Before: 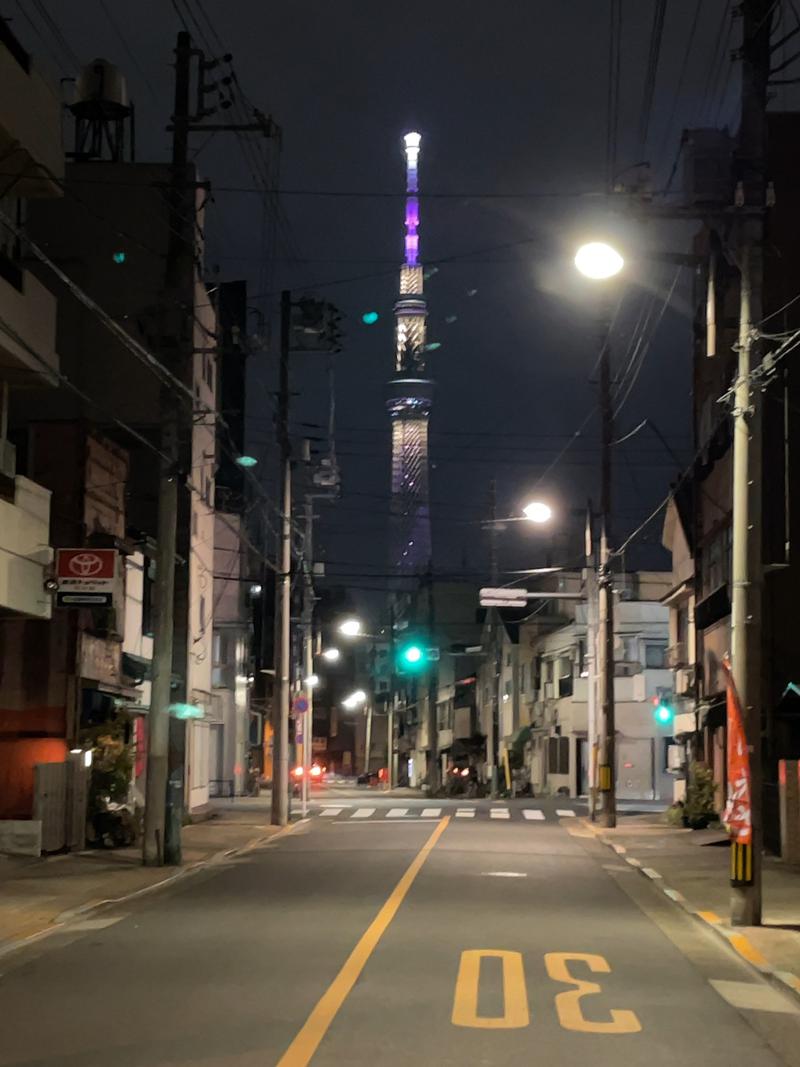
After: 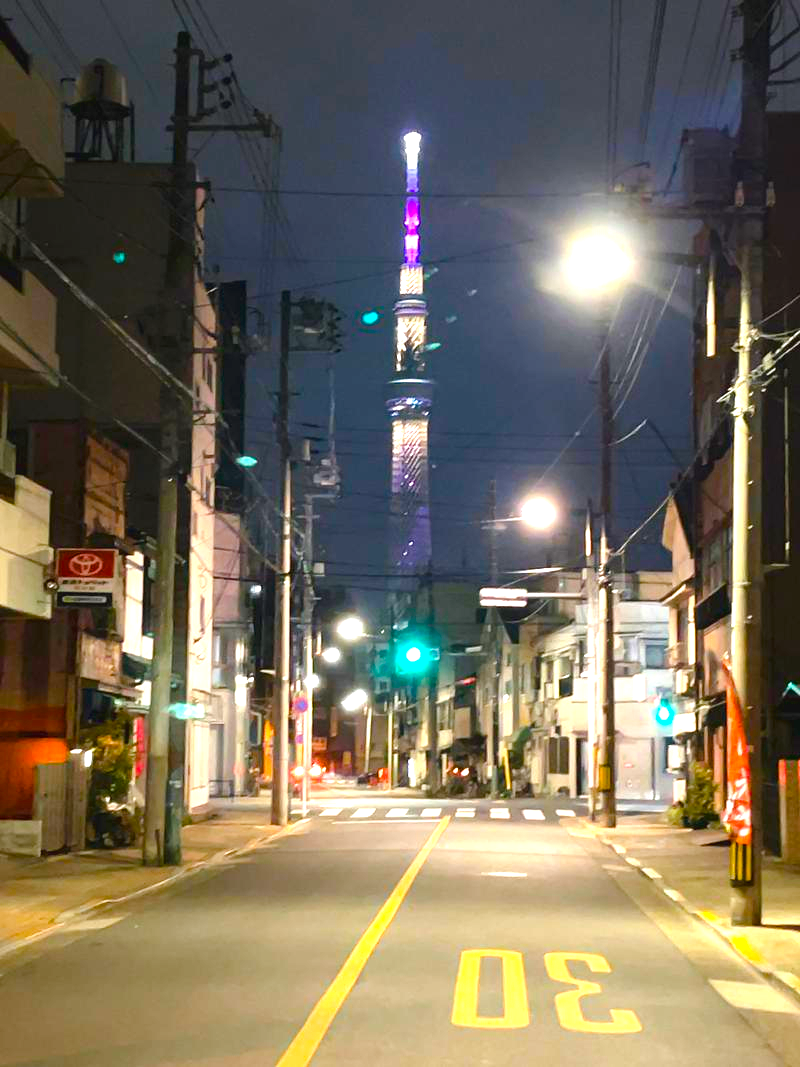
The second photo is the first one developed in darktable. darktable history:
exposure: black level correction 0, exposure 1.107 EV, compensate exposure bias true, compensate highlight preservation false
color balance rgb: shadows lift › chroma 0.774%, shadows lift › hue 114.63°, global offset › luminance 0.262%, linear chroma grading › global chroma 16.626%, perceptual saturation grading › global saturation 0.855%, perceptual saturation grading › mid-tones 6.273%, perceptual saturation grading › shadows 71.603%, perceptual brilliance grading › global brilliance 9.835%, perceptual brilliance grading › shadows 15.494%, global vibrance 9.459%
